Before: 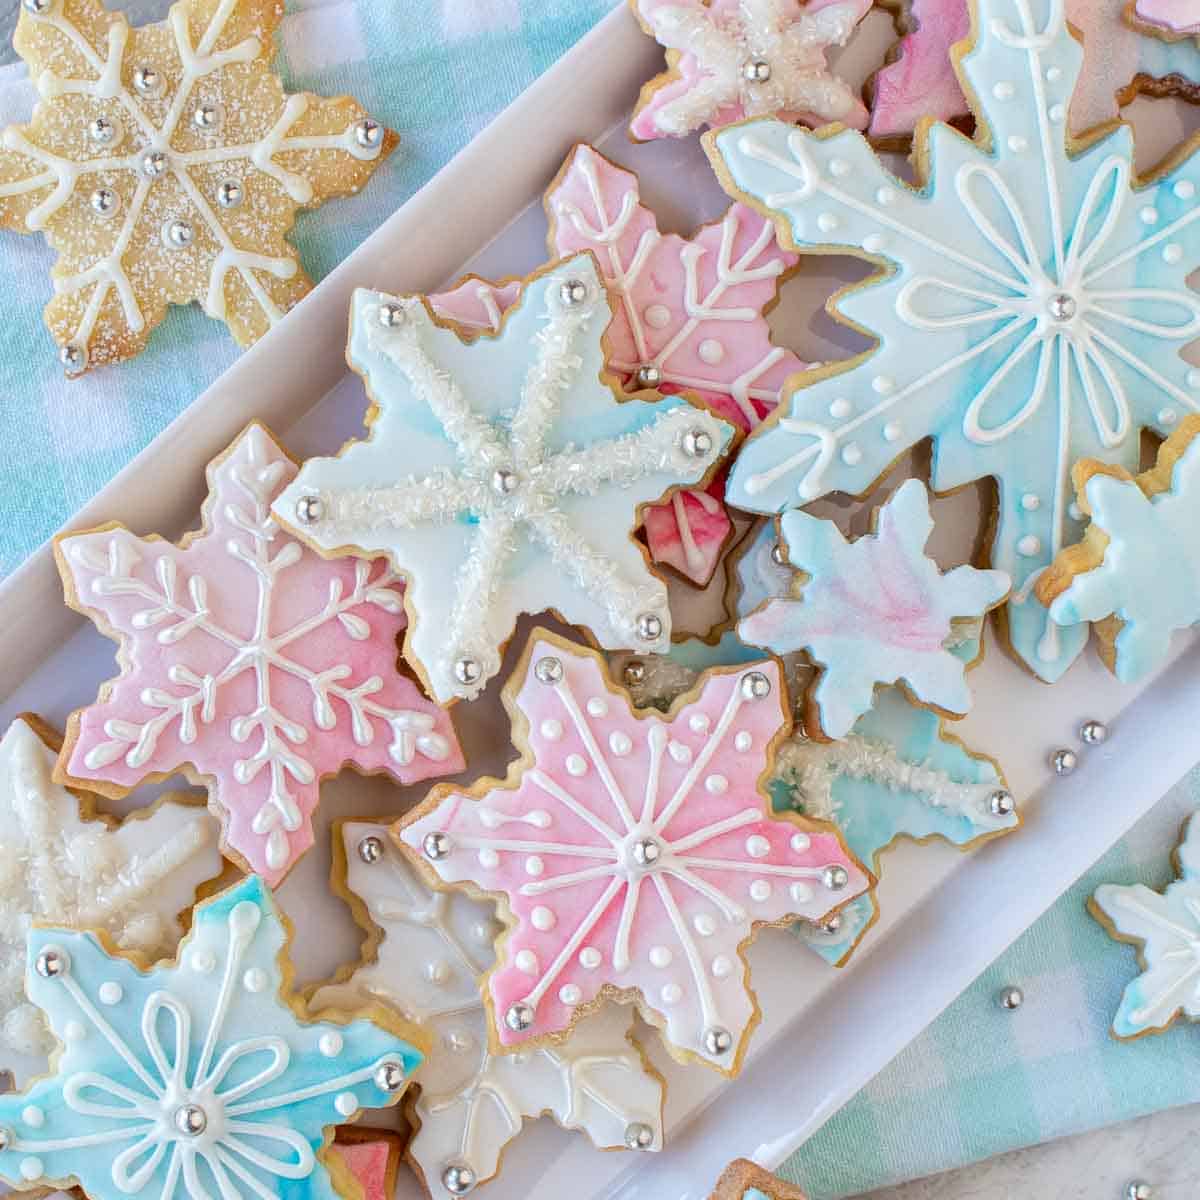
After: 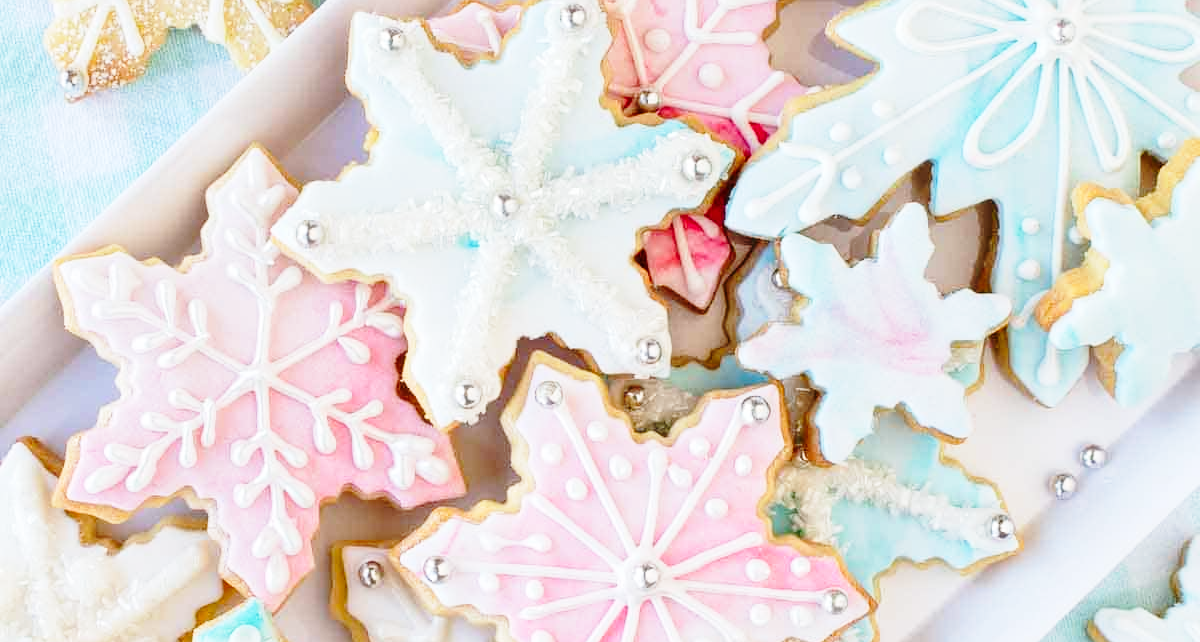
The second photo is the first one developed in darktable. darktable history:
base curve: curves: ch0 [(0, 0) (0.028, 0.03) (0.121, 0.232) (0.46, 0.748) (0.859, 0.968) (1, 1)], preserve colors none
crop and rotate: top 23.043%, bottom 23.437%
tone equalizer: on, module defaults
